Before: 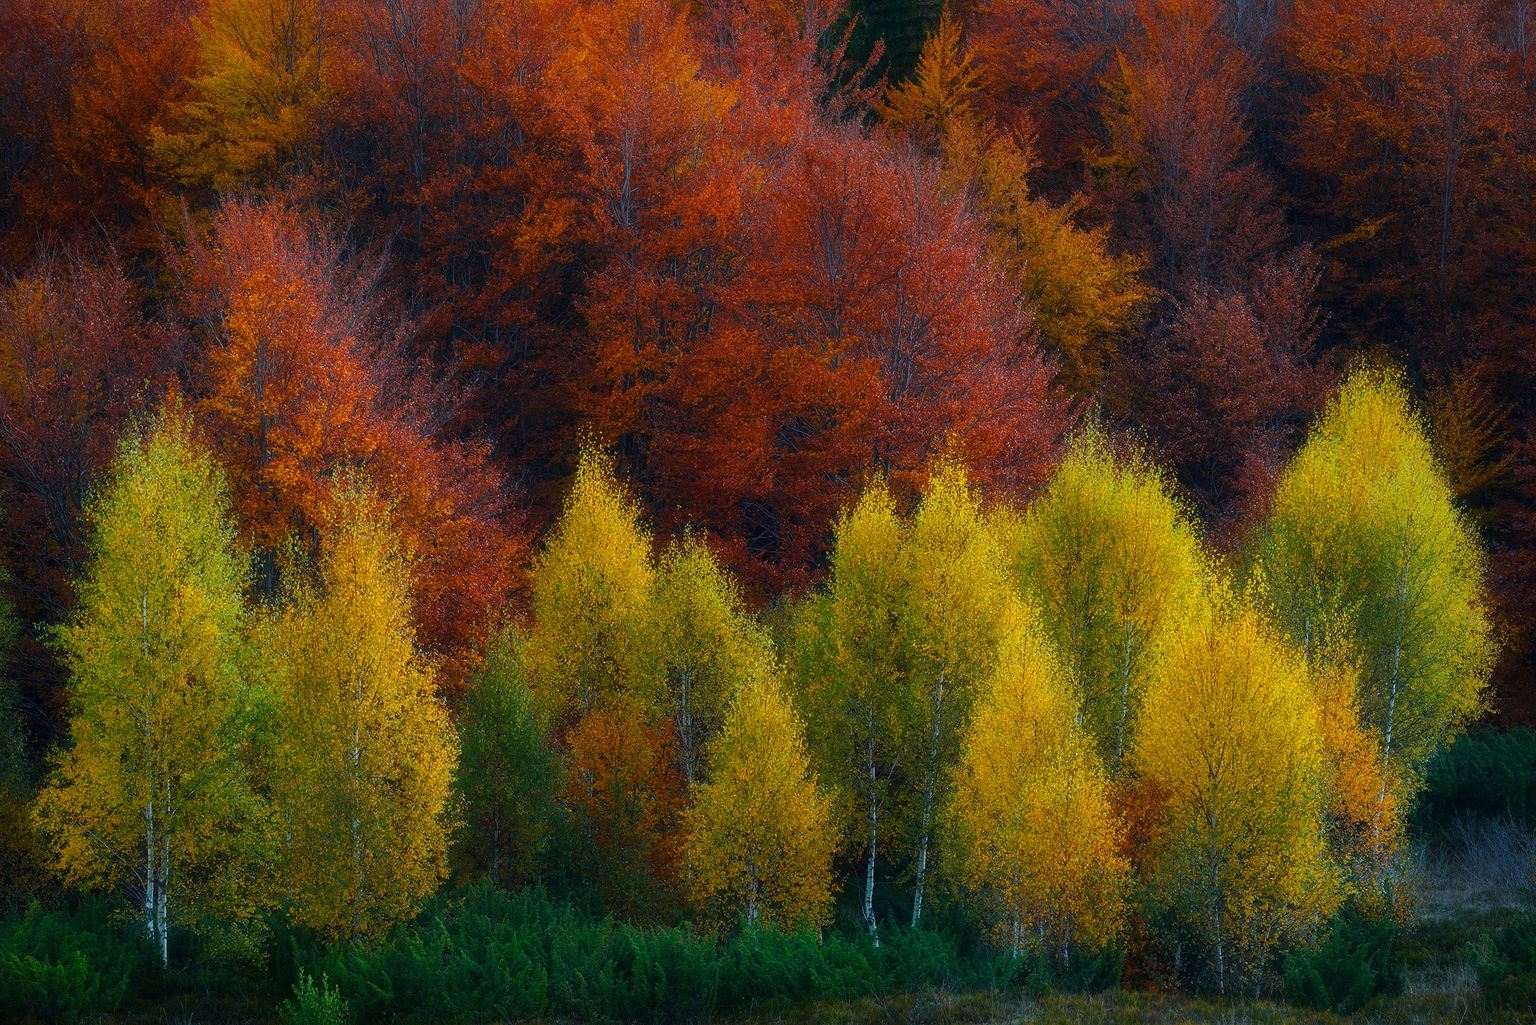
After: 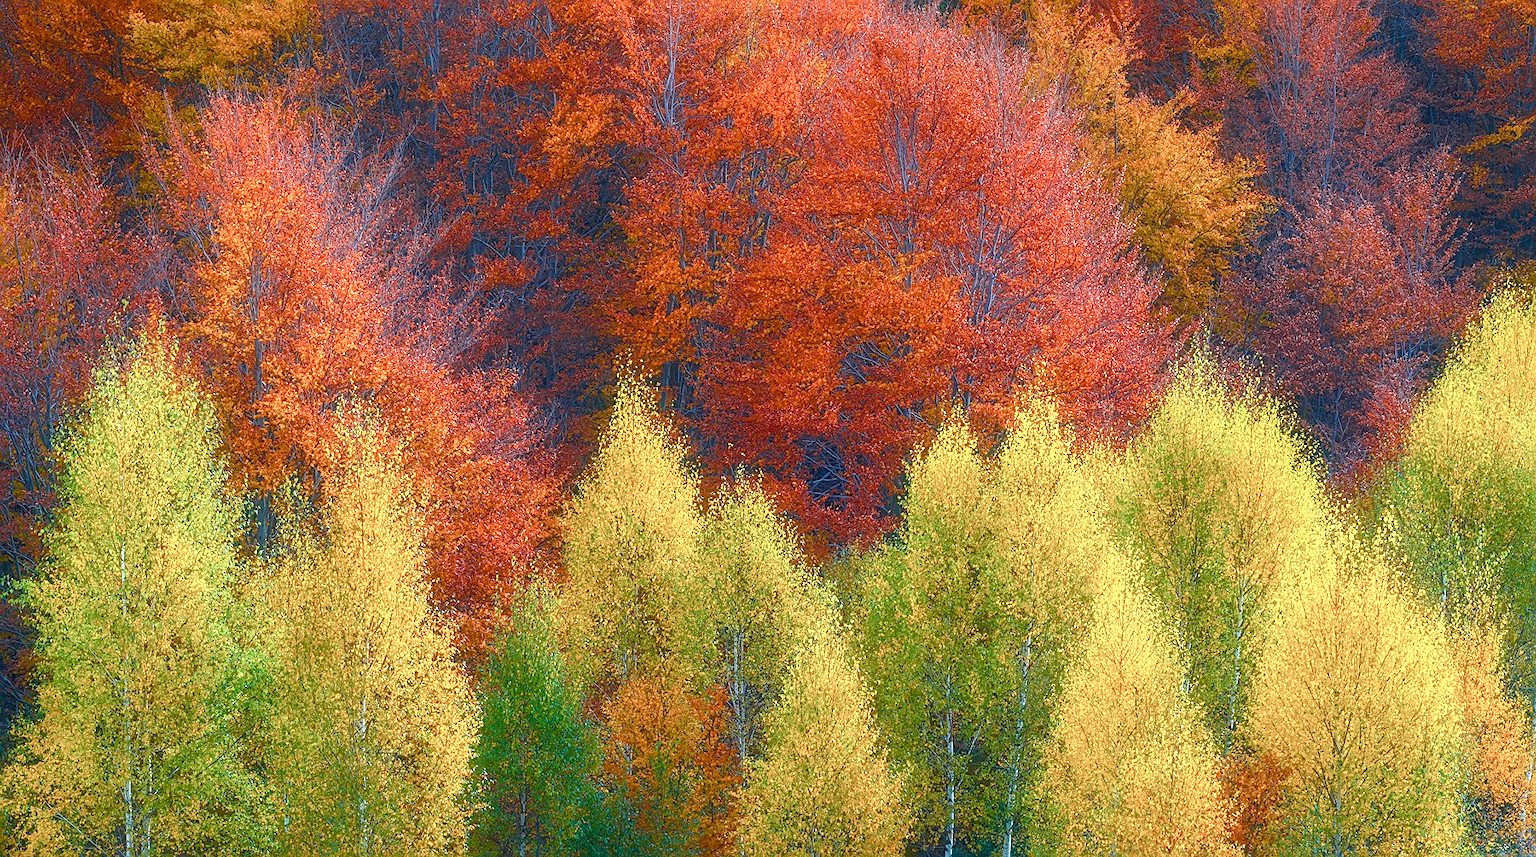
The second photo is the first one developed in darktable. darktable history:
exposure: black level correction 0, exposure 1.9 EV, compensate highlight preservation false
contrast brightness saturation: saturation -0.05
sharpen: on, module defaults
local contrast: on, module defaults
white balance: red 0.976, blue 1.04
color balance: output saturation 110%
crop and rotate: left 2.425%, top 11.305%, right 9.6%, bottom 15.08%
color balance rgb: shadows lift › chroma 1%, shadows lift › hue 113°, highlights gain › chroma 0.2%, highlights gain › hue 333°, perceptual saturation grading › global saturation 20%, perceptual saturation grading › highlights -50%, perceptual saturation grading › shadows 25%, contrast -30%
